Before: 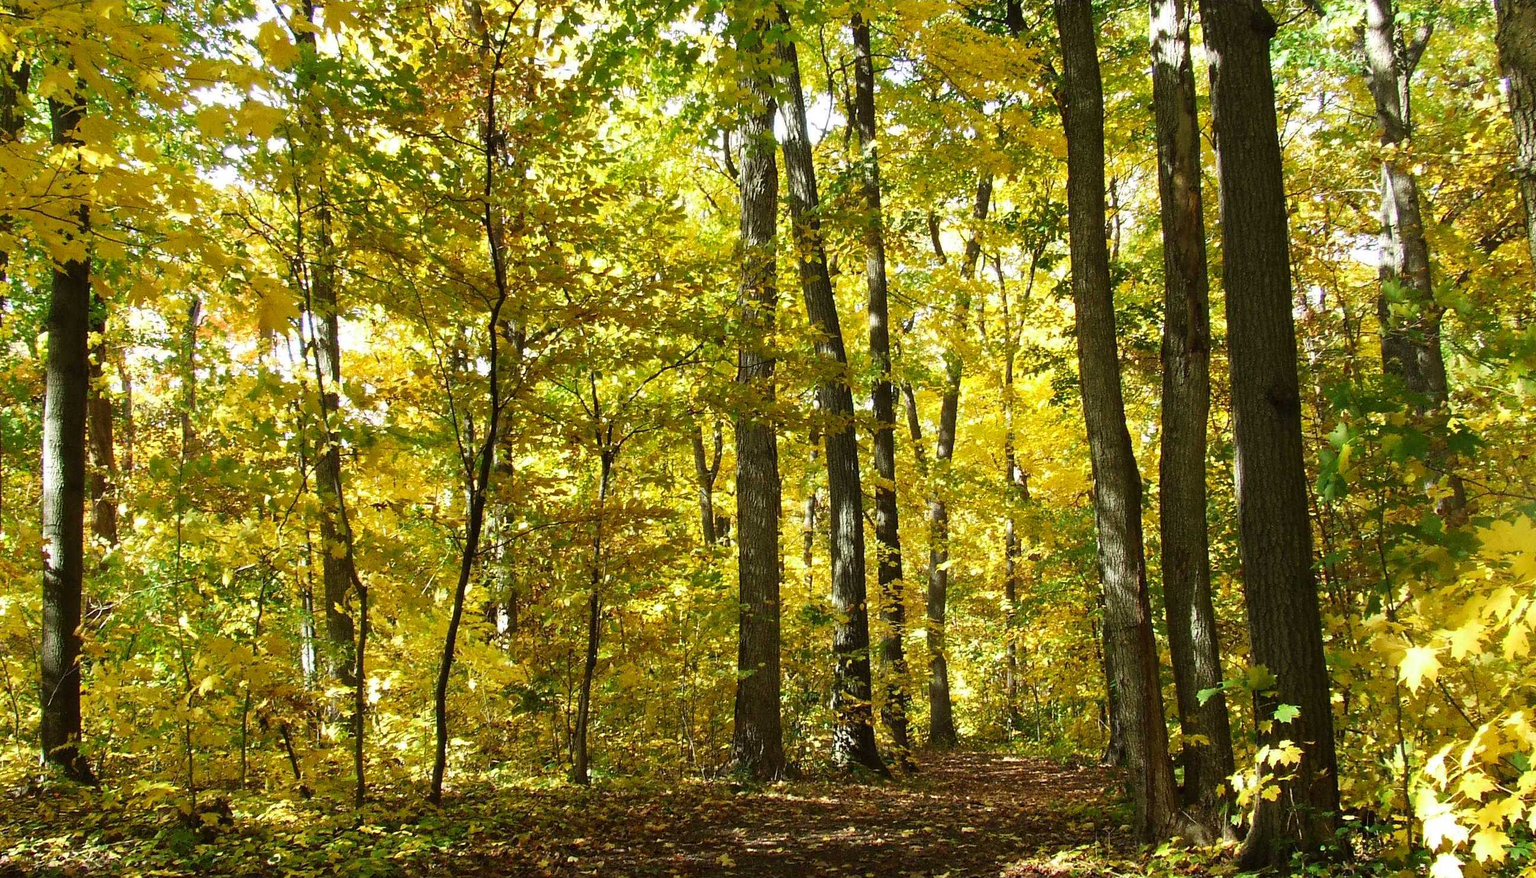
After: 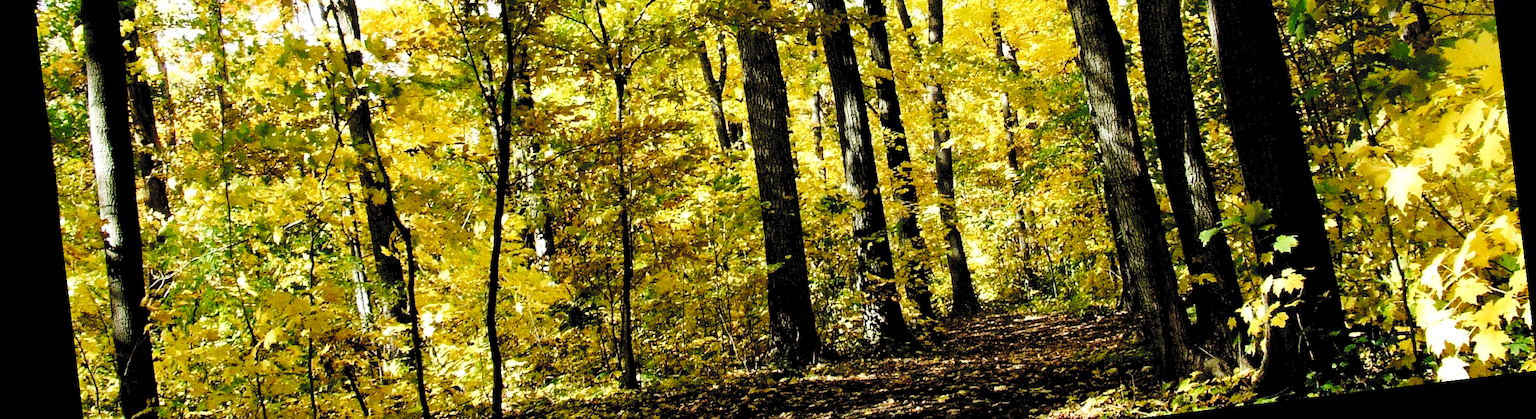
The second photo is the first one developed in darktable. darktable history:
grain: on, module defaults
rotate and perspective: rotation -6.83°, automatic cropping off
rgb levels: levels [[0.034, 0.472, 0.904], [0, 0.5, 1], [0, 0.5, 1]]
exposure: compensate exposure bias true, compensate highlight preservation false
tone curve: curves: ch0 [(0, 0) (0.003, 0.072) (0.011, 0.073) (0.025, 0.072) (0.044, 0.076) (0.069, 0.089) (0.1, 0.103) (0.136, 0.123) (0.177, 0.158) (0.224, 0.21) (0.277, 0.275) (0.335, 0.372) (0.399, 0.463) (0.468, 0.556) (0.543, 0.633) (0.623, 0.712) (0.709, 0.795) (0.801, 0.869) (0.898, 0.942) (1, 1)], preserve colors none
crop: top 45.551%, bottom 12.262%
